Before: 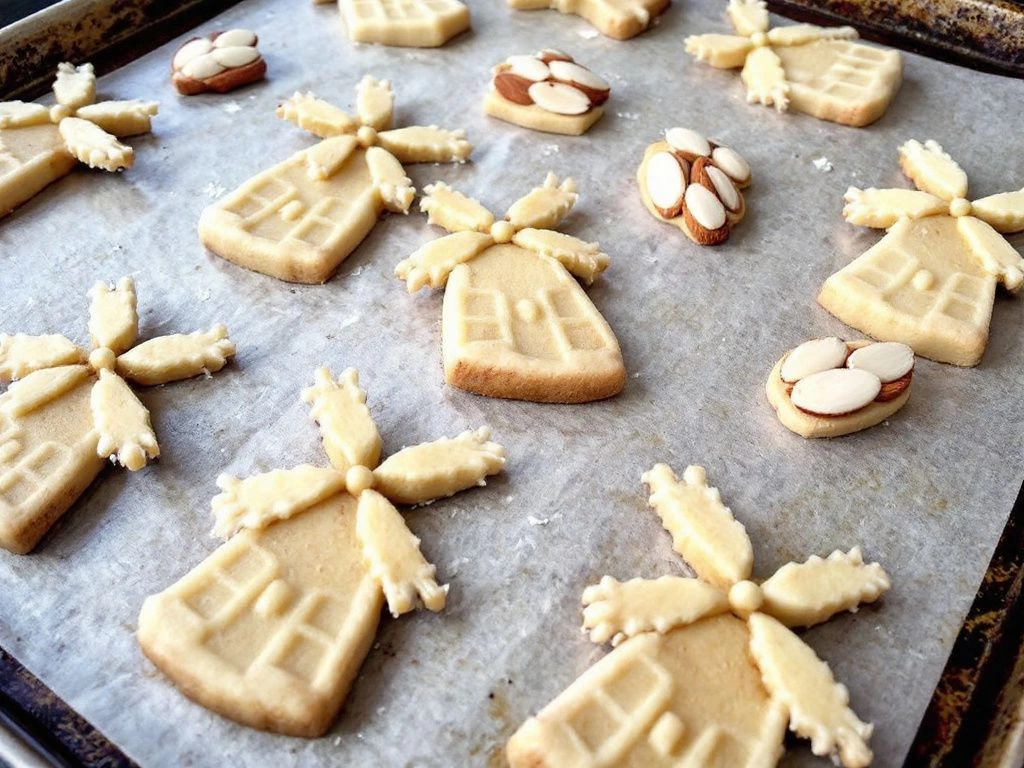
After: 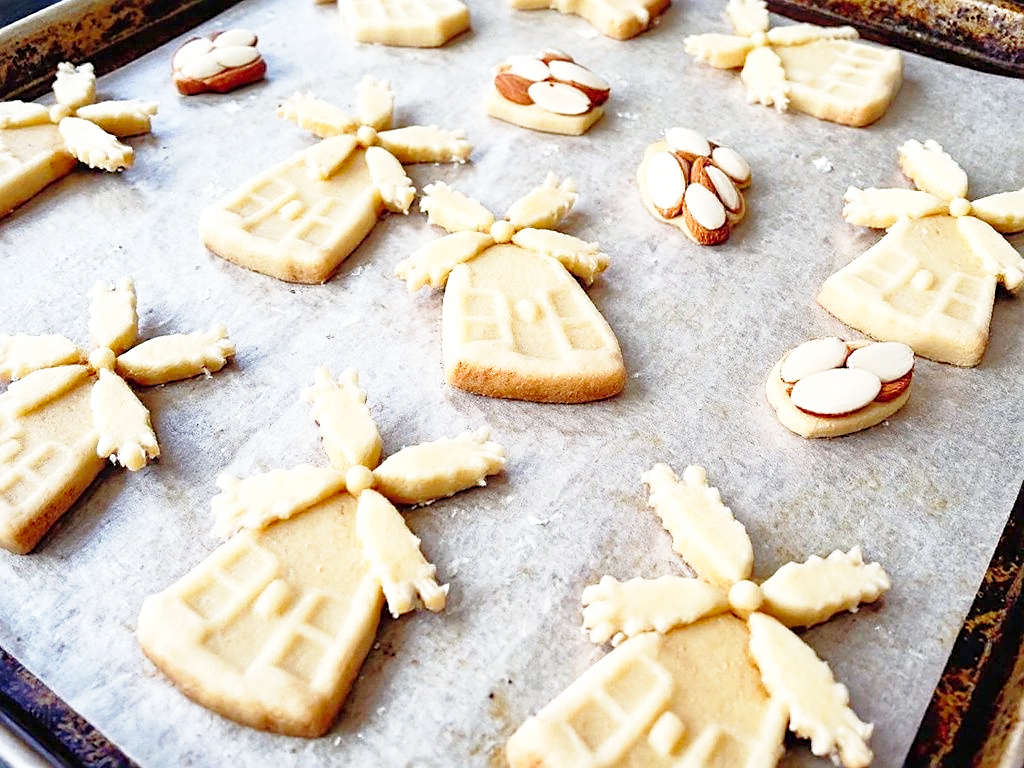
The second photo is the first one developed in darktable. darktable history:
base curve: curves: ch0 [(0, 0) (0.028, 0.03) (0.121, 0.232) (0.46, 0.748) (0.859, 0.968) (1, 1)], preserve colors none
rgb curve: curves: ch0 [(0, 0) (0.072, 0.166) (0.217, 0.293) (0.414, 0.42) (1, 1)], compensate middle gray true, preserve colors basic power
sharpen: on, module defaults
